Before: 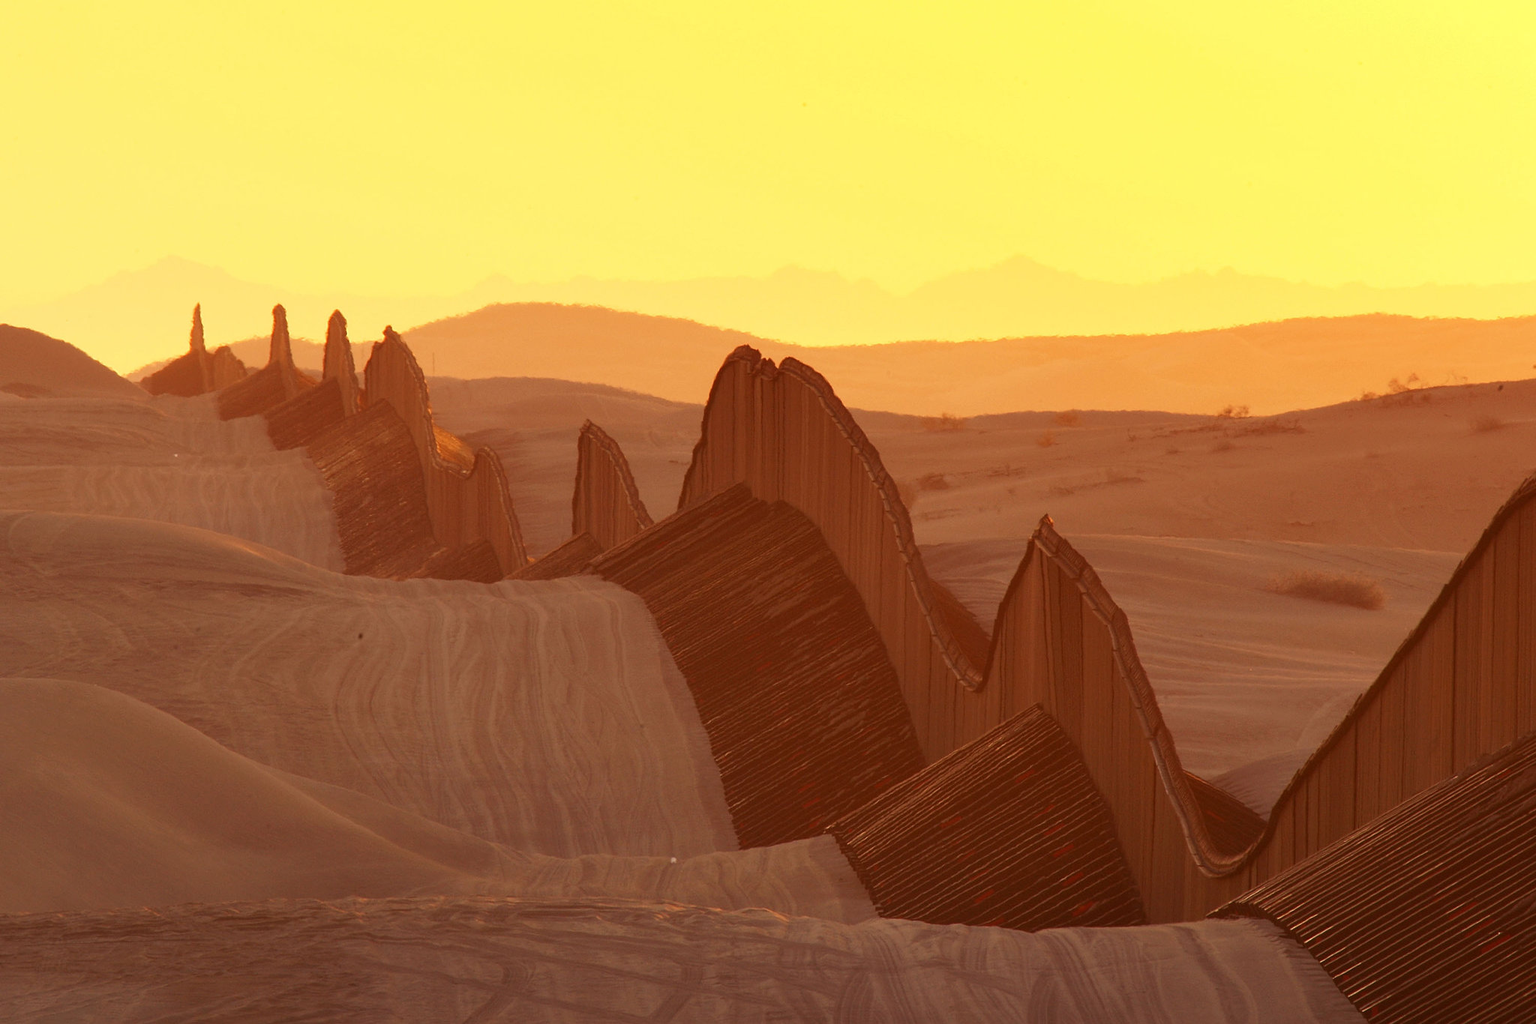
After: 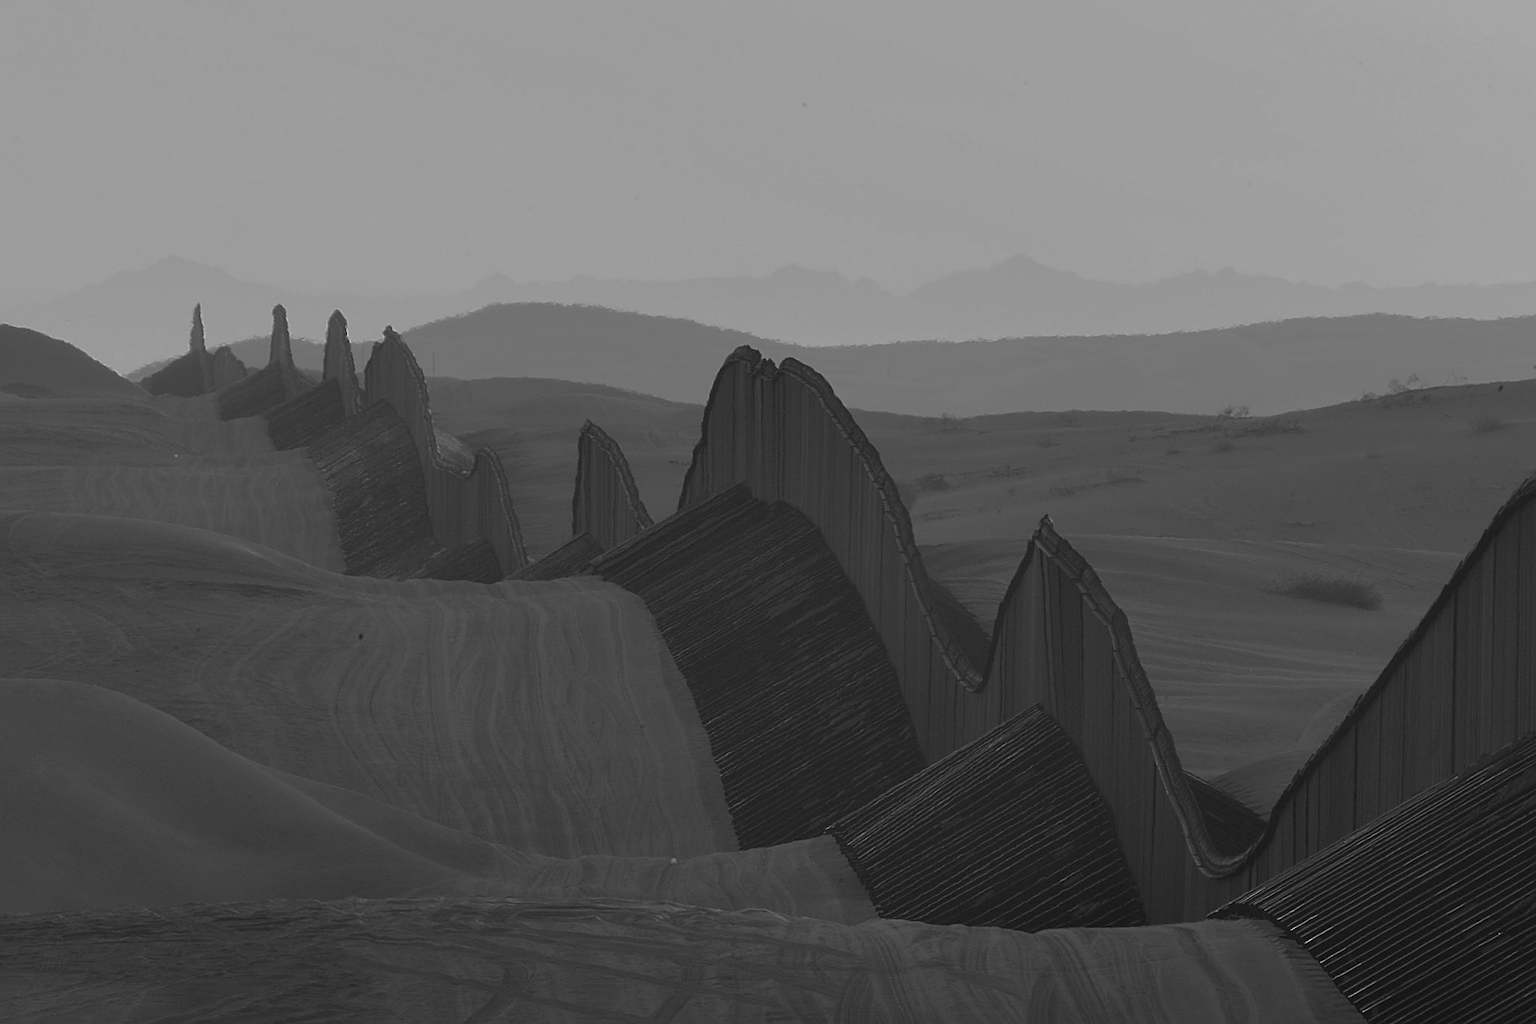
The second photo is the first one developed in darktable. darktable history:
color calibration: output gray [0.22, 0.42, 0.37, 0], gray › normalize channels true, illuminant same as pipeline (D50), adaptation XYZ, x 0.346, y 0.359, gamut compression 0
sharpen: on, module defaults
base curve: curves: ch0 [(0, 0) (0.841, 0.609) (1, 1)]
